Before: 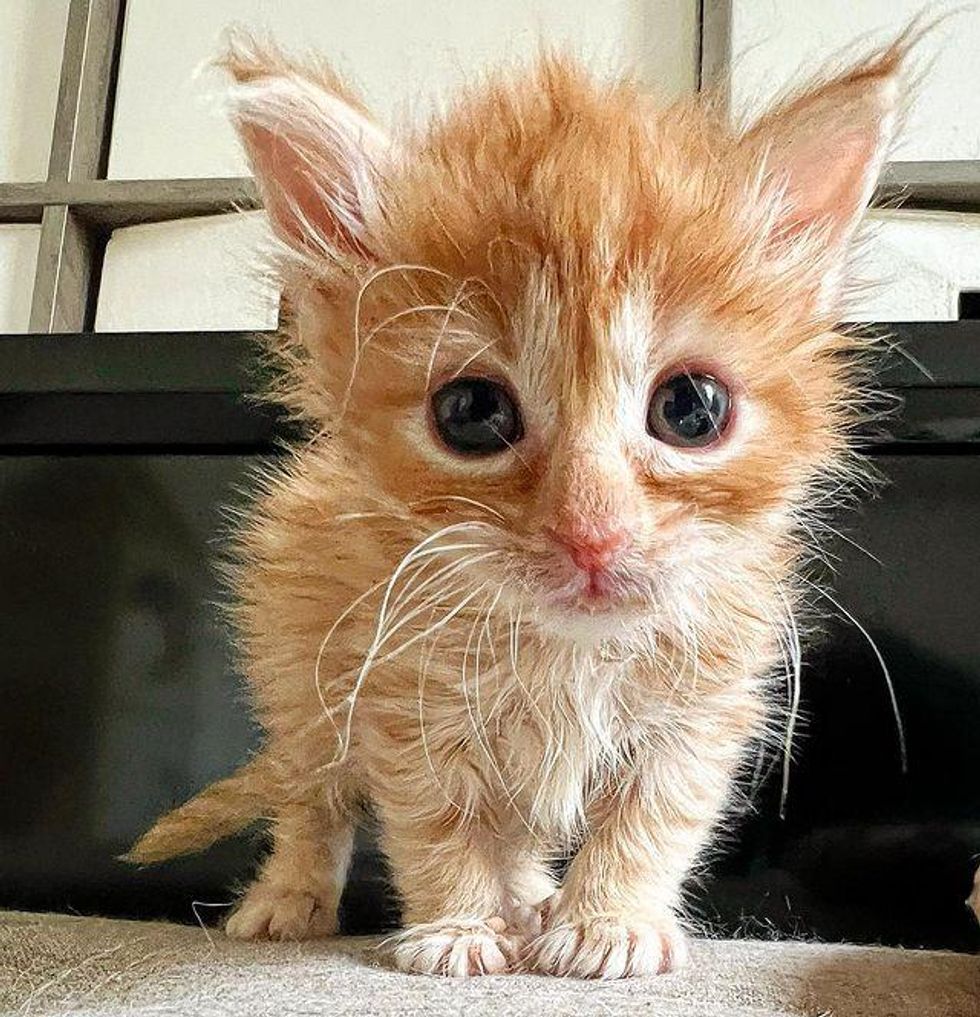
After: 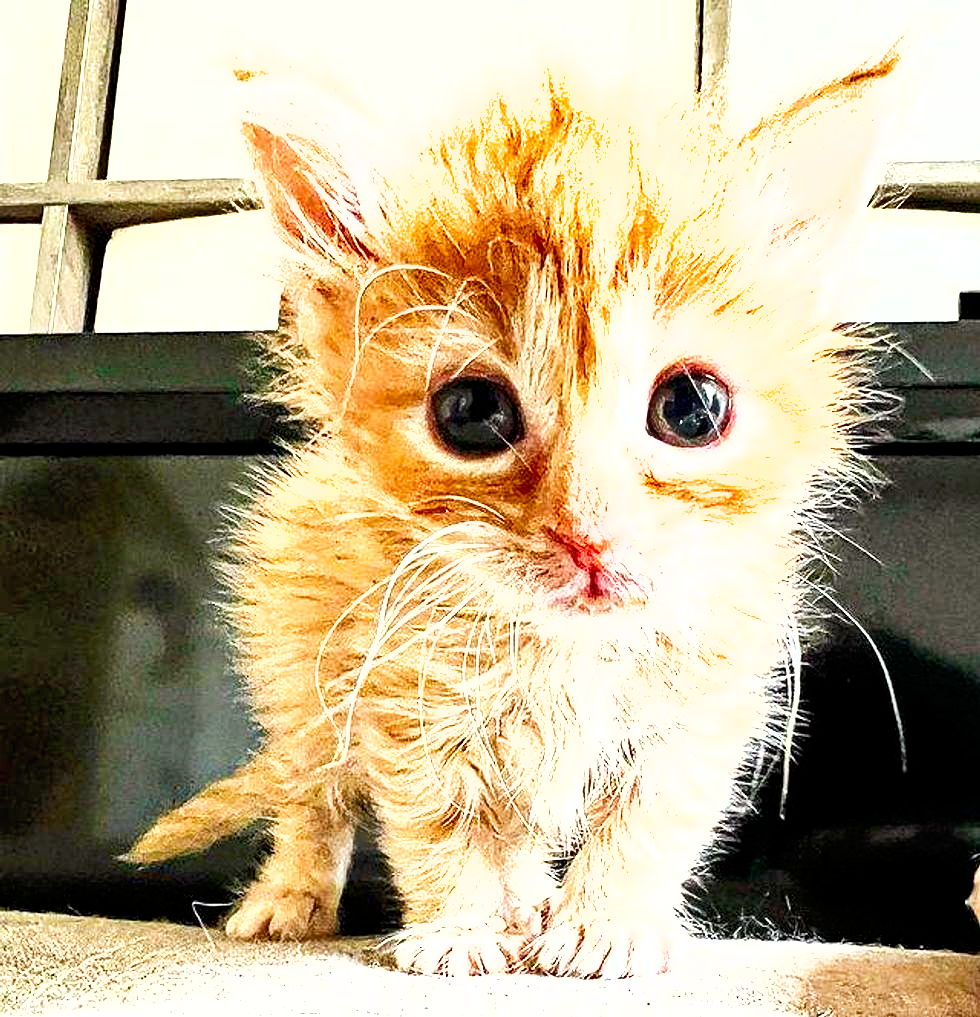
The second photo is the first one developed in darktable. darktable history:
exposure: black level correction 0.001, exposure 1.658 EV, compensate highlight preservation false
haze removal: compatibility mode true, adaptive false
tone curve: curves: ch0 [(0, 0) (0.118, 0.034) (0.182, 0.124) (0.265, 0.214) (0.504, 0.508) (0.783, 0.825) (1, 1)], preserve colors none
shadows and highlights: soften with gaussian
